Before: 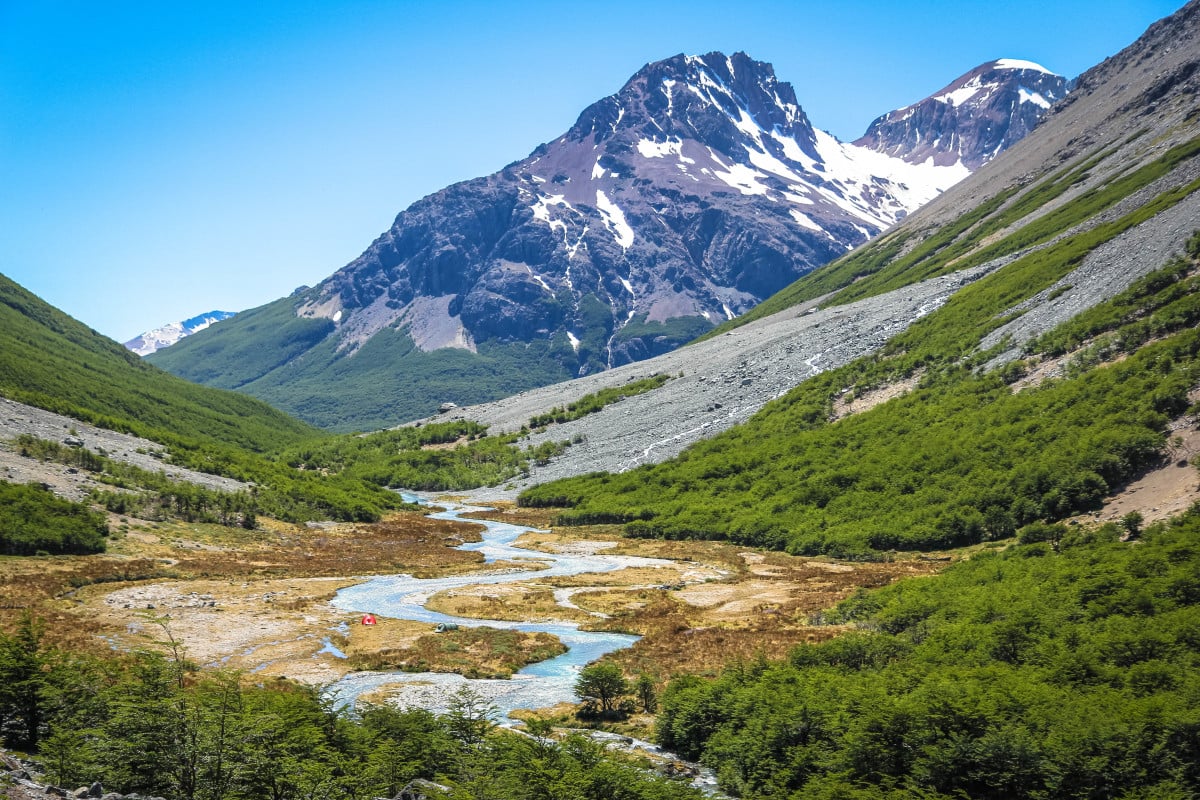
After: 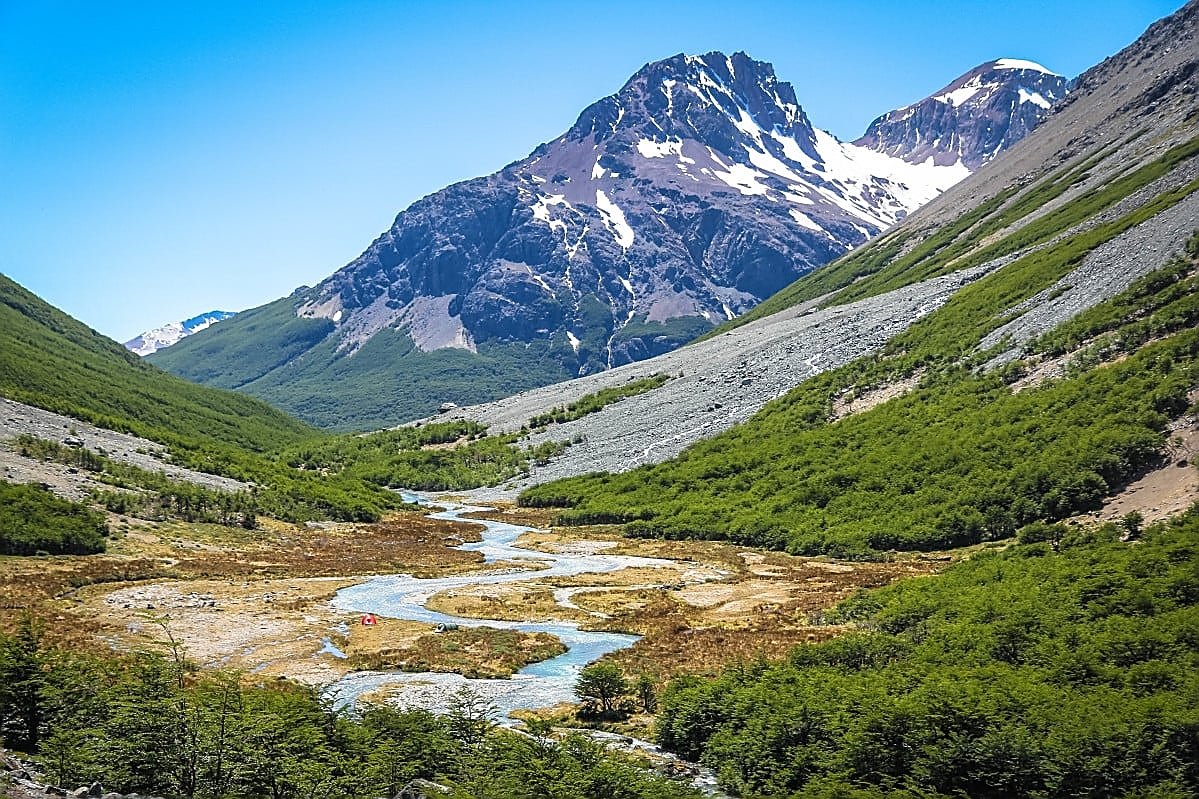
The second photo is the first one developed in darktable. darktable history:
crop and rotate: left 0.073%, bottom 0.005%
sharpen: radius 1.357, amount 1.236, threshold 0.711
